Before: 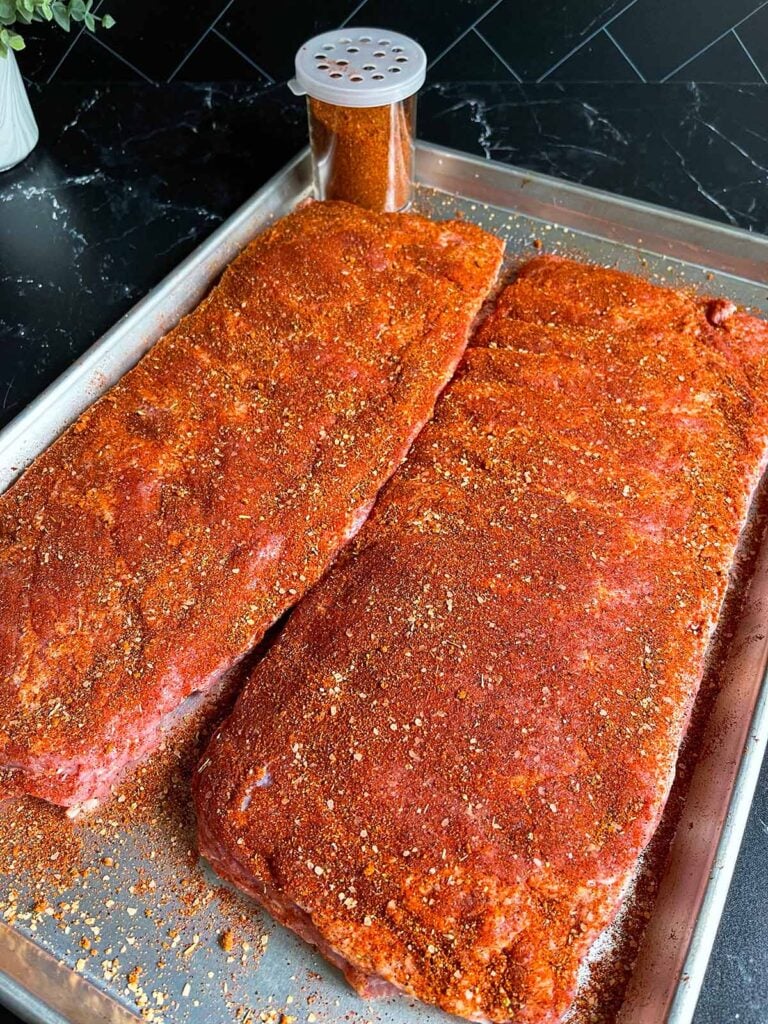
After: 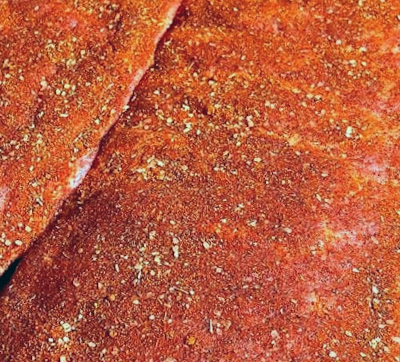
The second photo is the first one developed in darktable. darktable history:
crop: left 36.607%, top 34.735%, right 13.146%, bottom 30.611%
shadows and highlights: low approximation 0.01, soften with gaussian
rotate and perspective: rotation -1.75°, automatic cropping off
color balance: lift [1.003, 0.993, 1.001, 1.007], gamma [1.018, 1.072, 0.959, 0.928], gain [0.974, 0.873, 1.031, 1.127]
